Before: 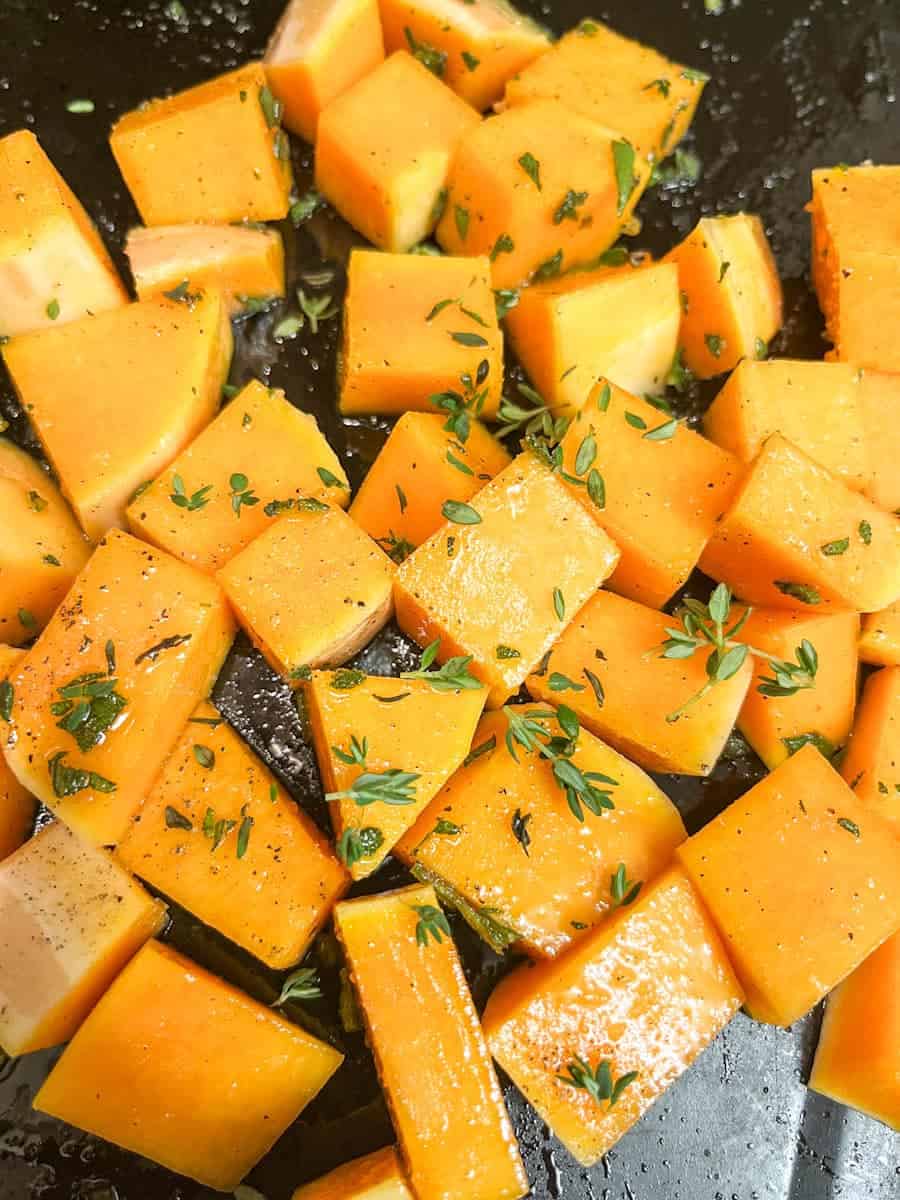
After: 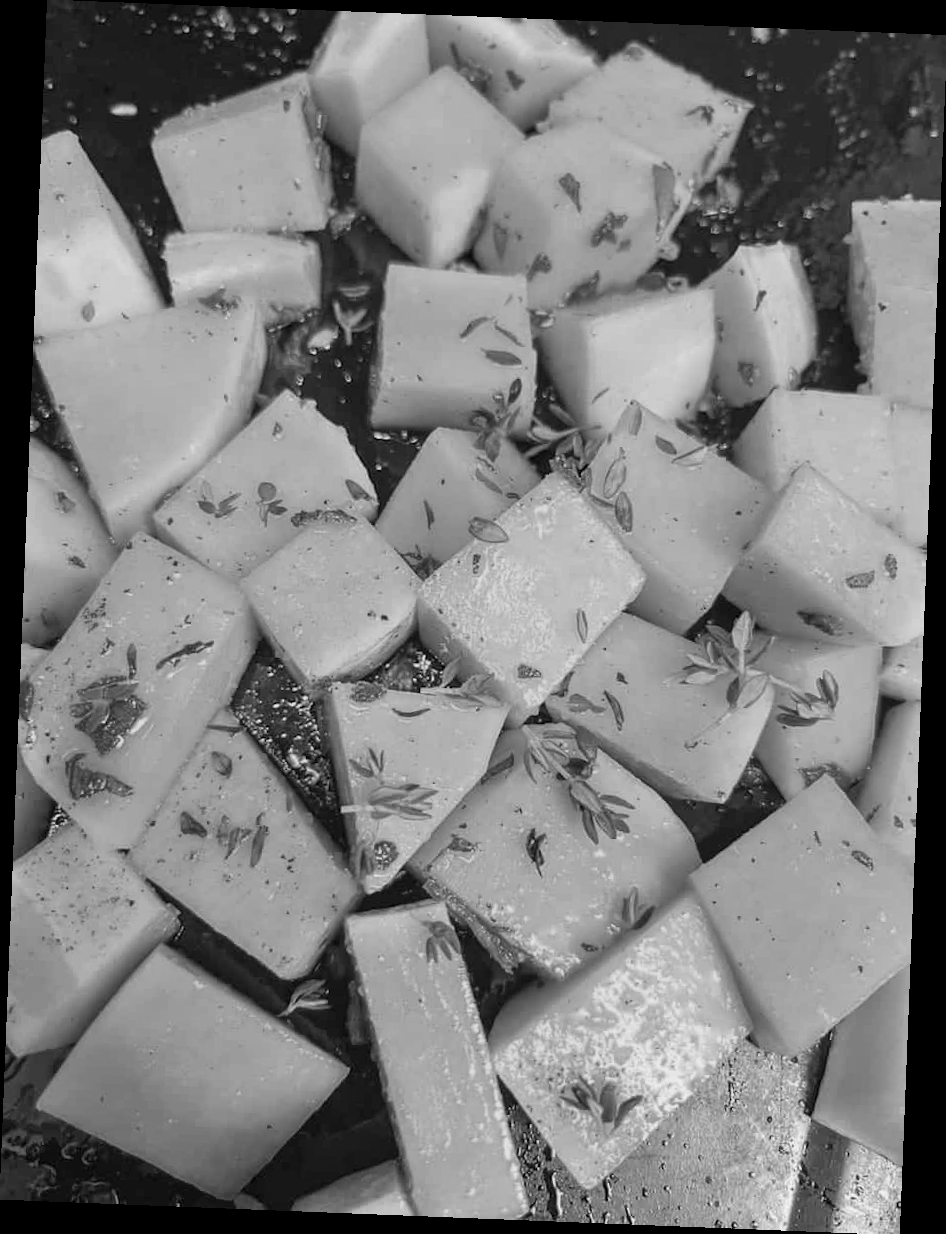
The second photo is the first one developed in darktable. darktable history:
rotate and perspective: rotation 2.27°, automatic cropping off
white balance: red 1, blue 1
monochrome: a 14.95, b -89.96
